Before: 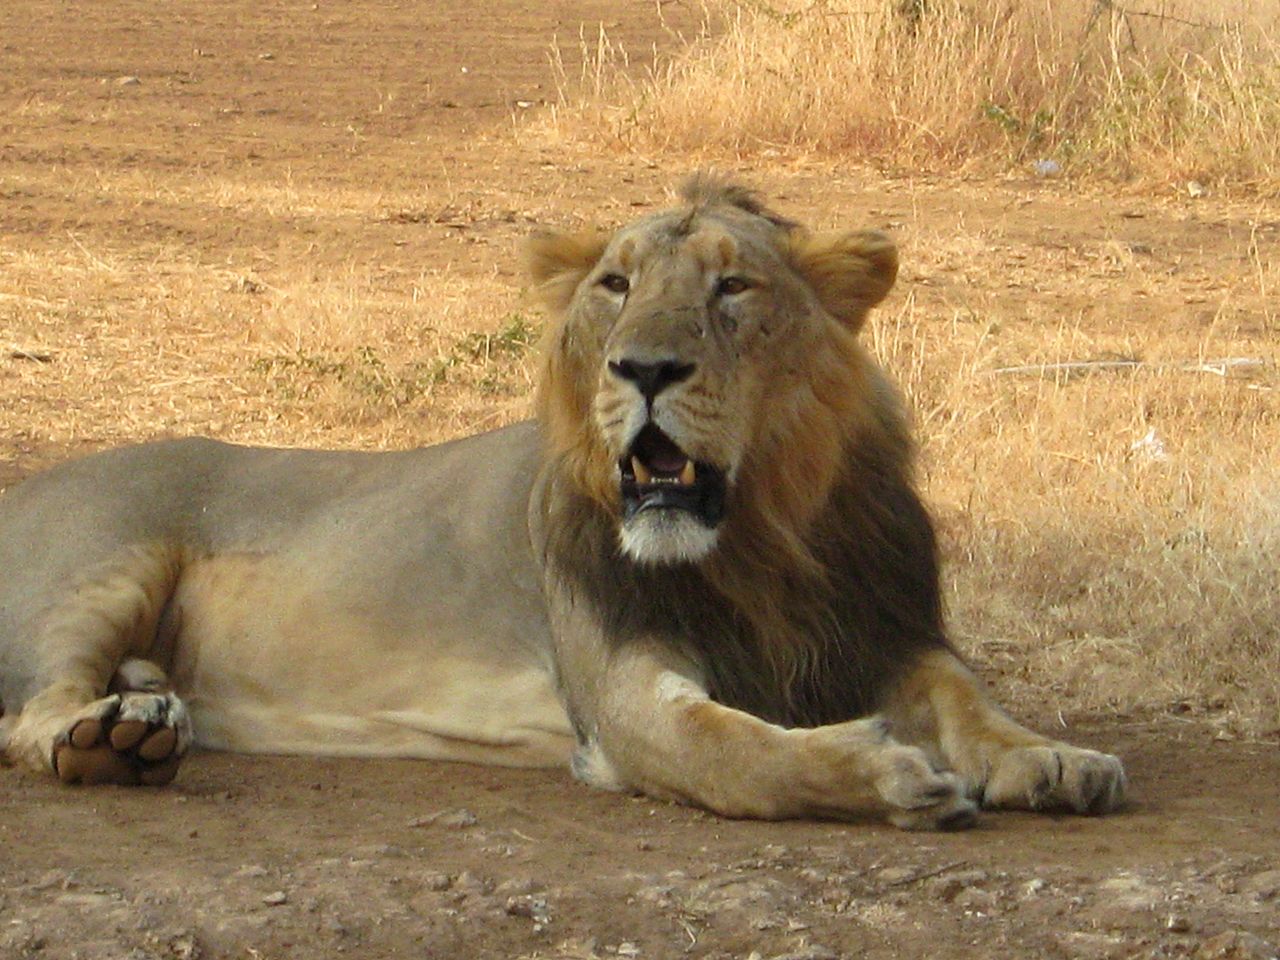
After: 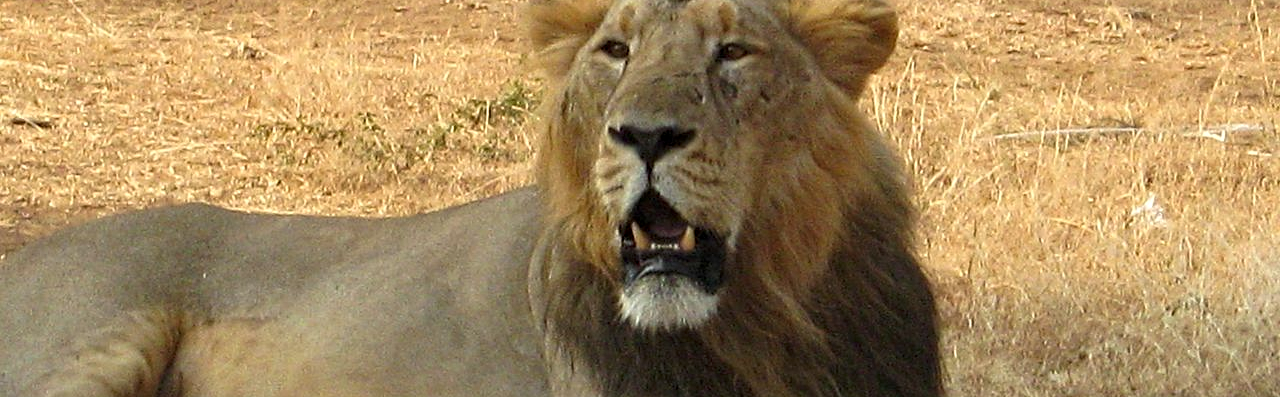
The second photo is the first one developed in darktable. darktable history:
contrast equalizer: octaves 7, y [[0.406, 0.494, 0.589, 0.753, 0.877, 0.999], [0.5 ×6], [0.5 ×6], [0 ×6], [0 ×6]], mix 0.282
crop and rotate: top 24.383%, bottom 34.258%
color correction: highlights a* -0.231, highlights b* -0.063
